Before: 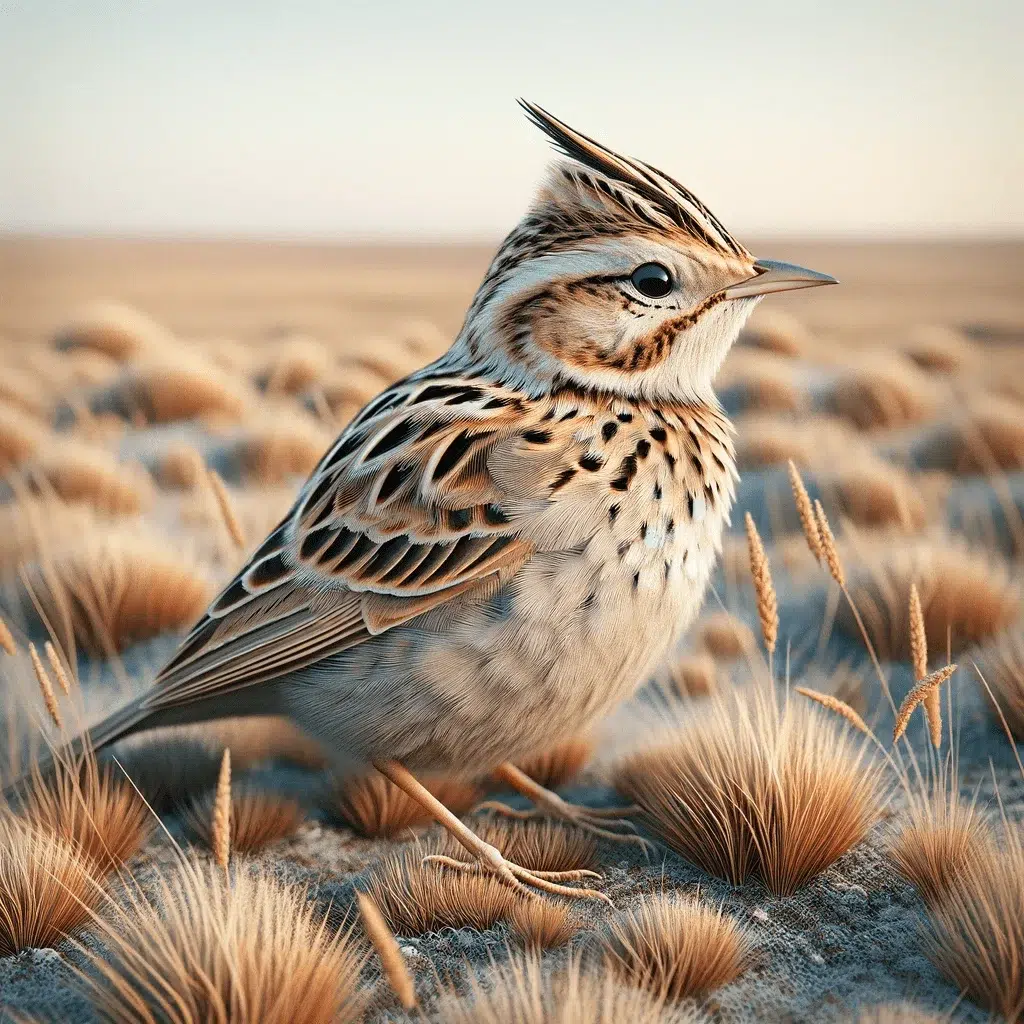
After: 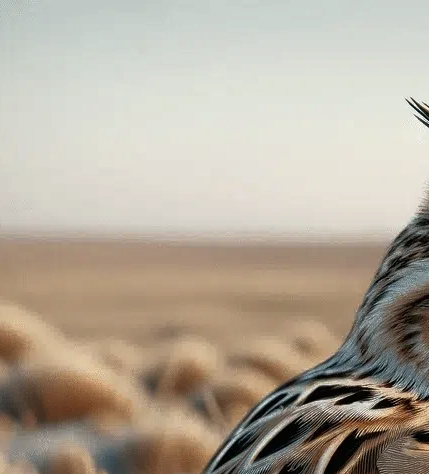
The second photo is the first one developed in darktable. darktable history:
crop and rotate: left 10.817%, top 0.062%, right 47.194%, bottom 53.626%
exposure: exposure -0.072 EV, compensate highlight preservation false
rgb curve: curves: ch0 [(0, 0) (0.415, 0.237) (1, 1)]
